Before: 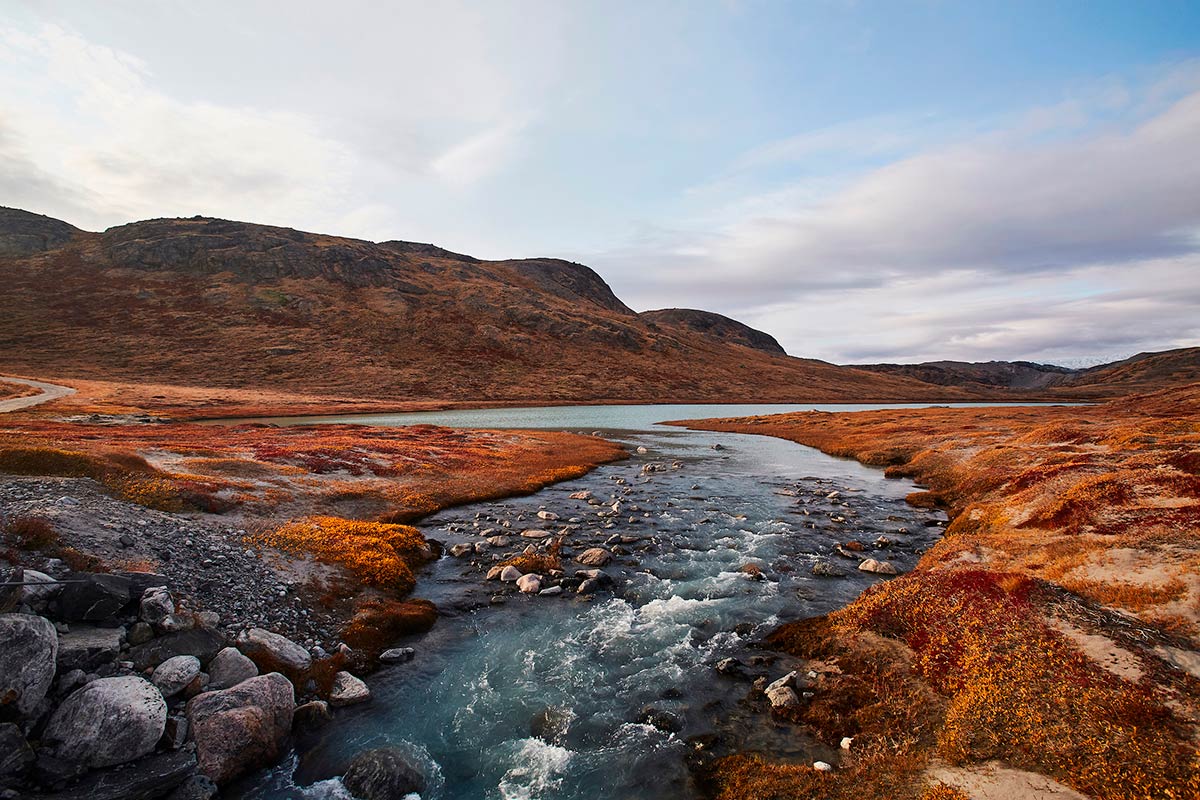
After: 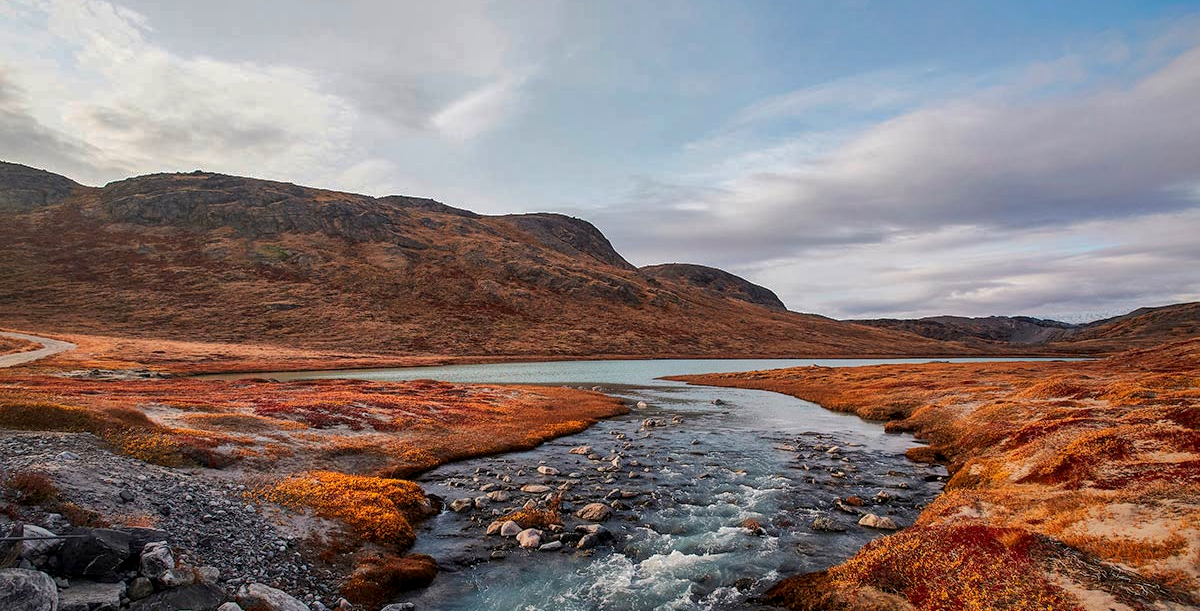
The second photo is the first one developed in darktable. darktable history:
local contrast: on, module defaults
crop: top 5.655%, bottom 17.89%
shadows and highlights: shadows 39.3, highlights -59.73
